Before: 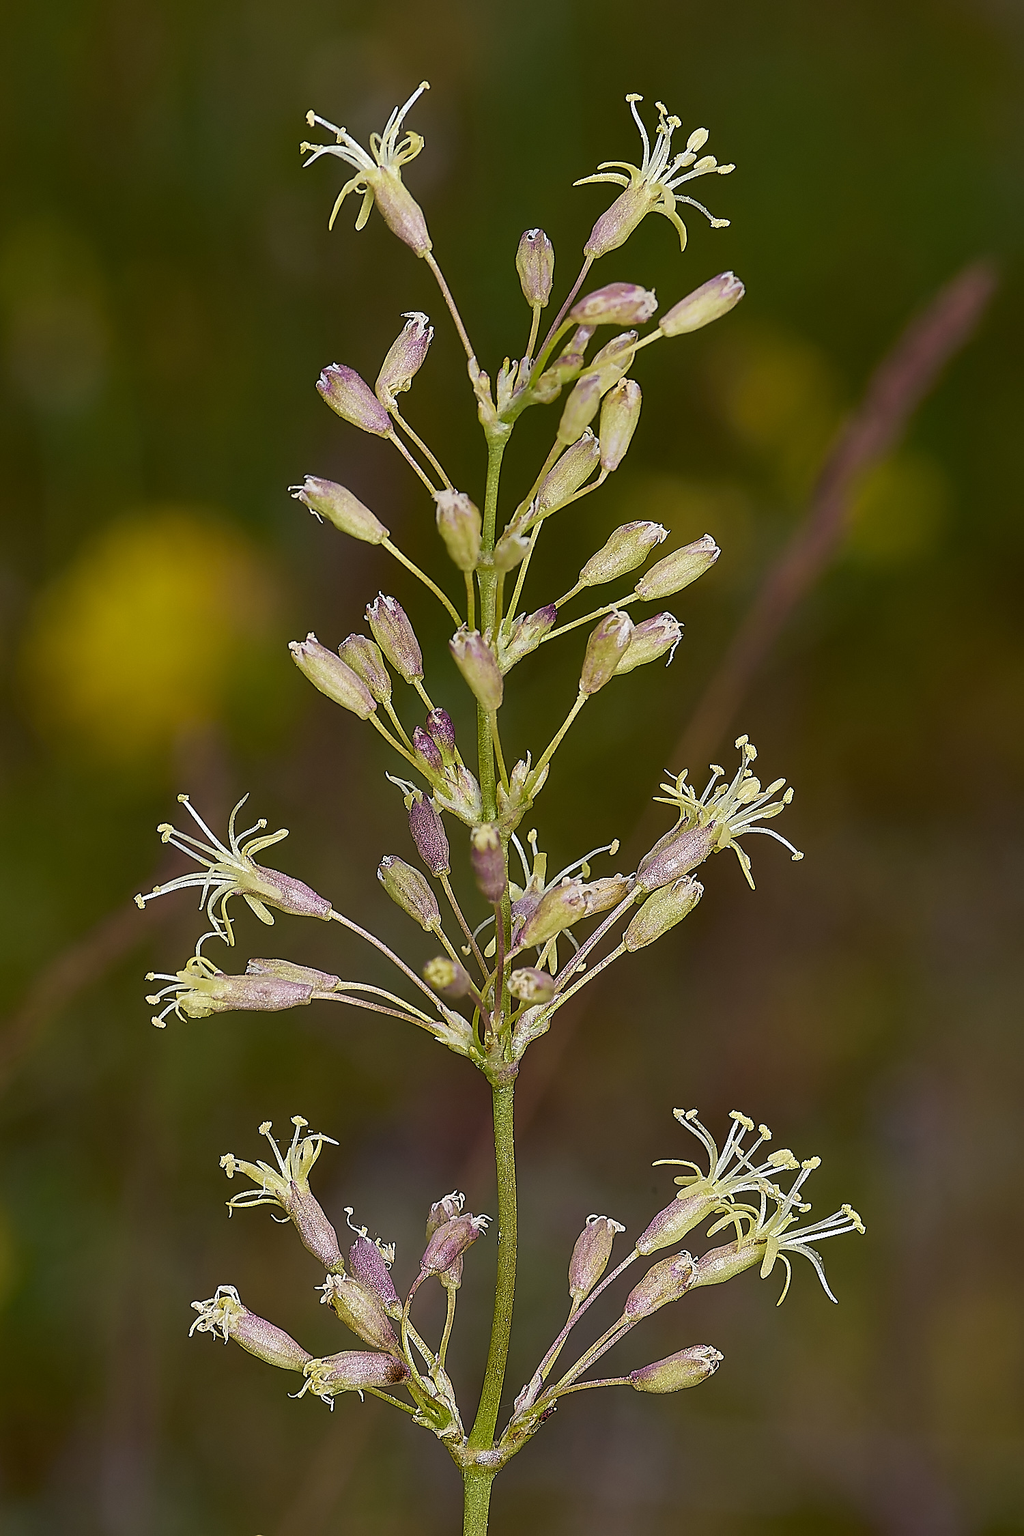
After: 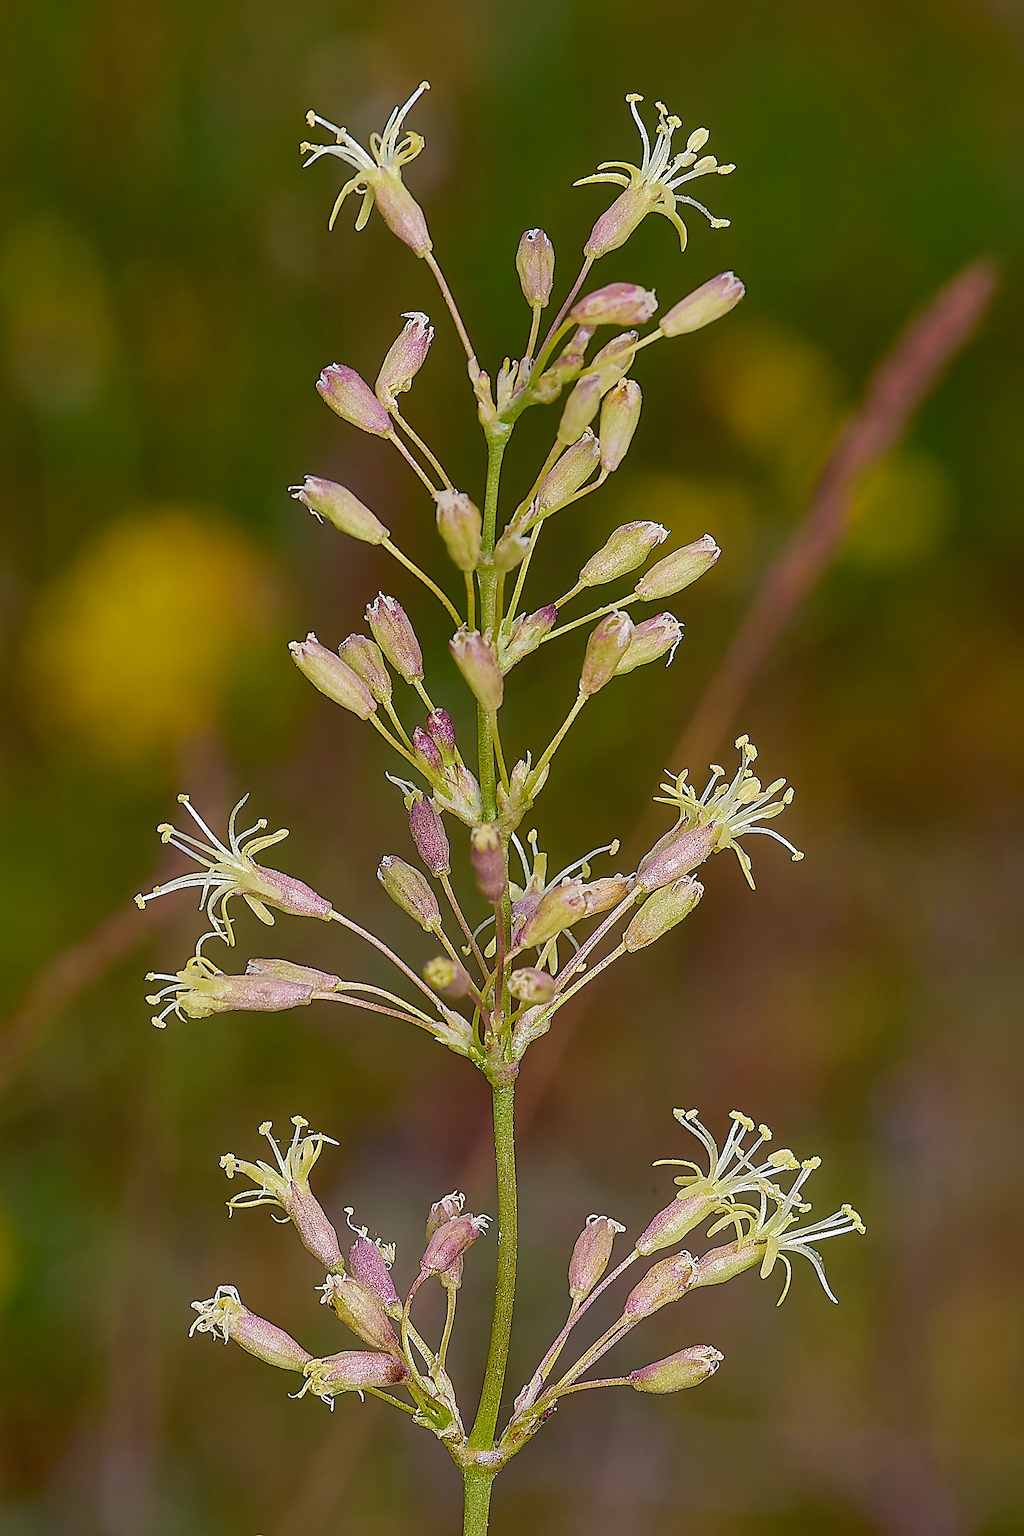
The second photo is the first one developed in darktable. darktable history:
bloom: size 9%, threshold 100%, strength 7%
shadows and highlights: on, module defaults
exposure: exposure 0.02 EV, compensate highlight preservation false
